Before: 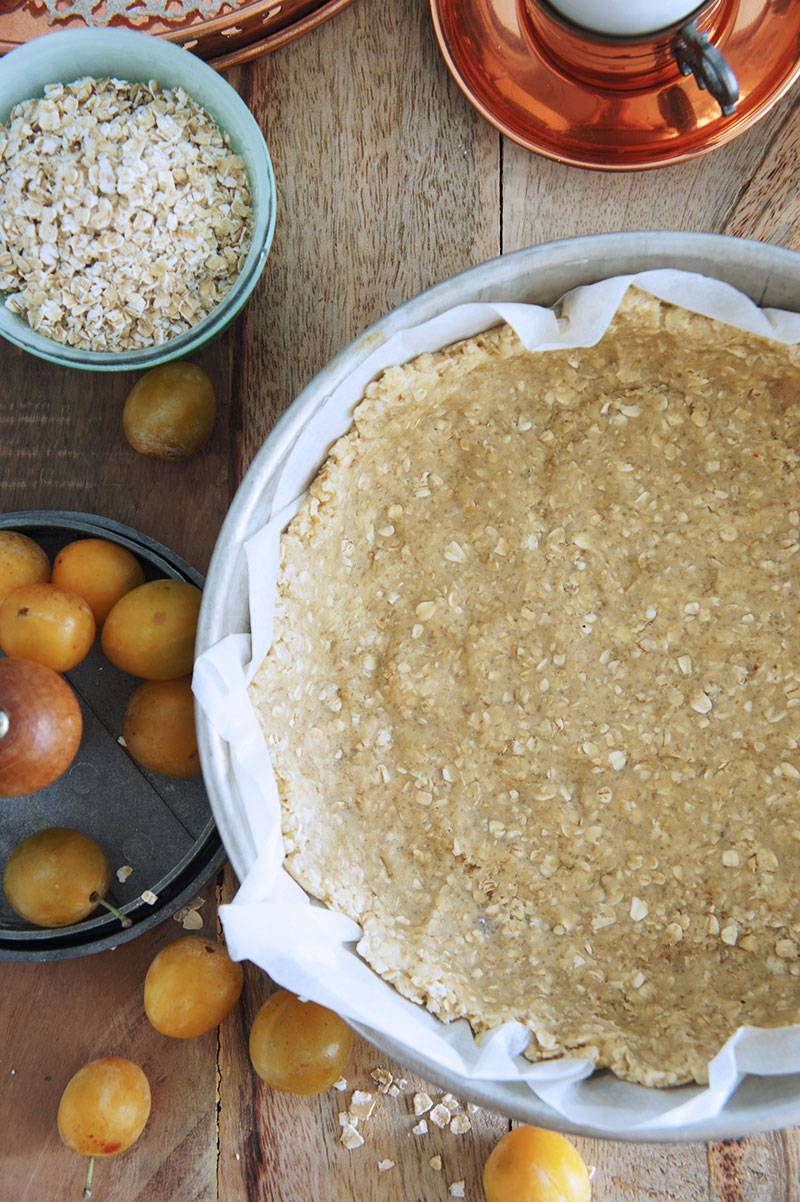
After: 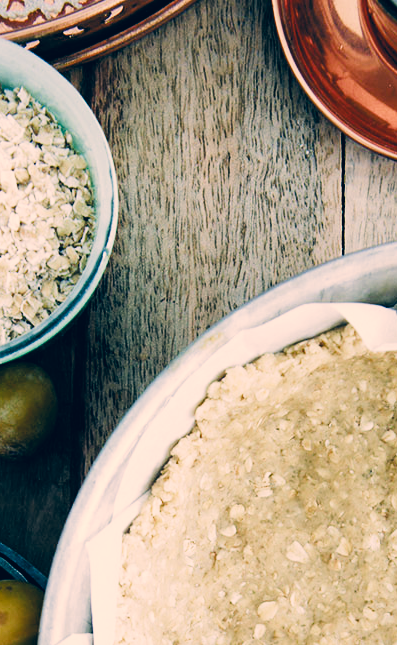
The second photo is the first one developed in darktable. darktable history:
crop: left 19.811%, right 30.504%, bottom 46.288%
exposure: black level correction 0, exposure 0.301 EV, compensate exposure bias true, compensate highlight preservation false
color correction: highlights a* 10.3, highlights b* 14.29, shadows a* -10.38, shadows b* -15.09
color balance rgb: power › luminance -7.704%, power › chroma 2.25%, power › hue 219.71°, highlights gain › luminance 14.533%, global offset › hue 170.82°, perceptual saturation grading › global saturation 0.78%, perceptual saturation grading › highlights -17.689%, perceptual saturation grading › mid-tones 33.409%, perceptual saturation grading › shadows 50.577%, perceptual brilliance grading › global brilliance 14.674%, perceptual brilliance grading › shadows -35.556%, global vibrance 20%
filmic rgb: black relative exposure -5.09 EV, white relative exposure 3.97 EV, threshold 5.96 EV, hardness 2.88, contrast 1.196, color science v5 (2021), contrast in shadows safe, contrast in highlights safe, enable highlight reconstruction true
